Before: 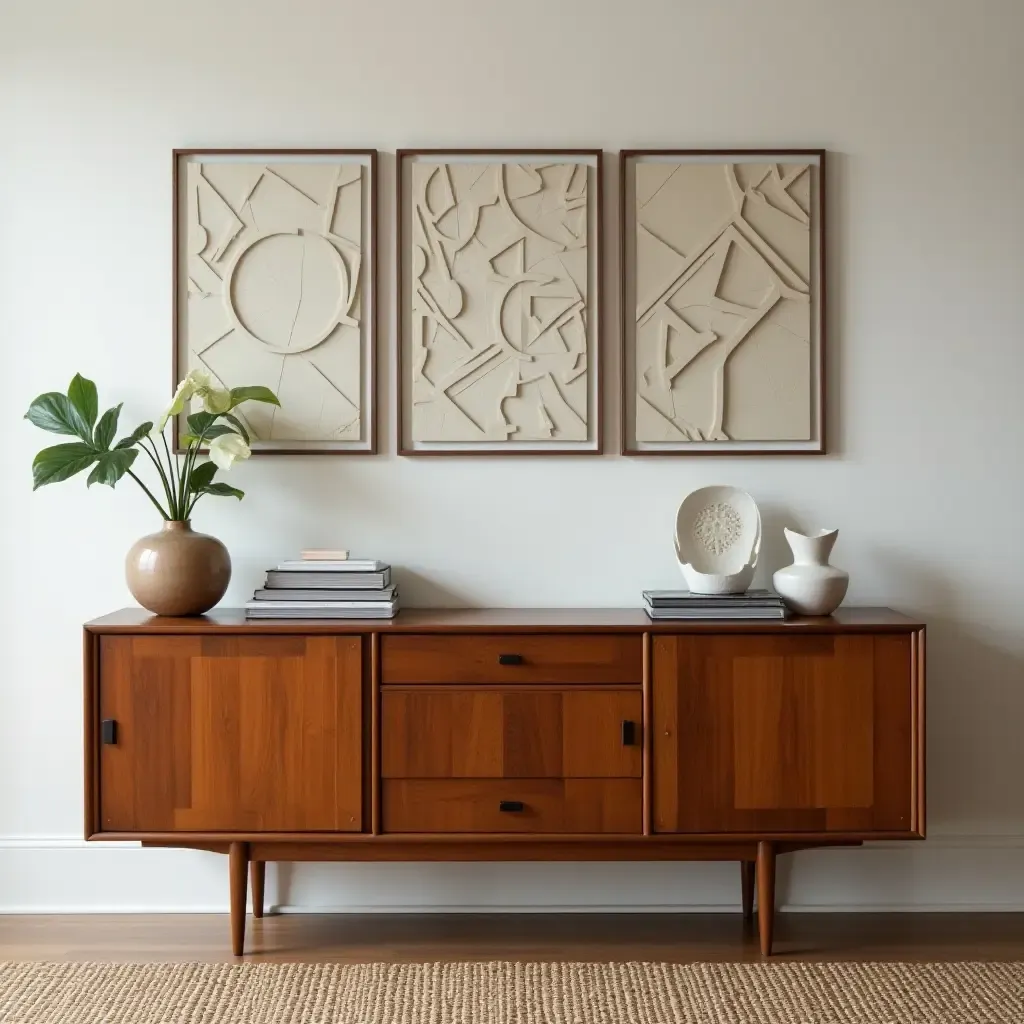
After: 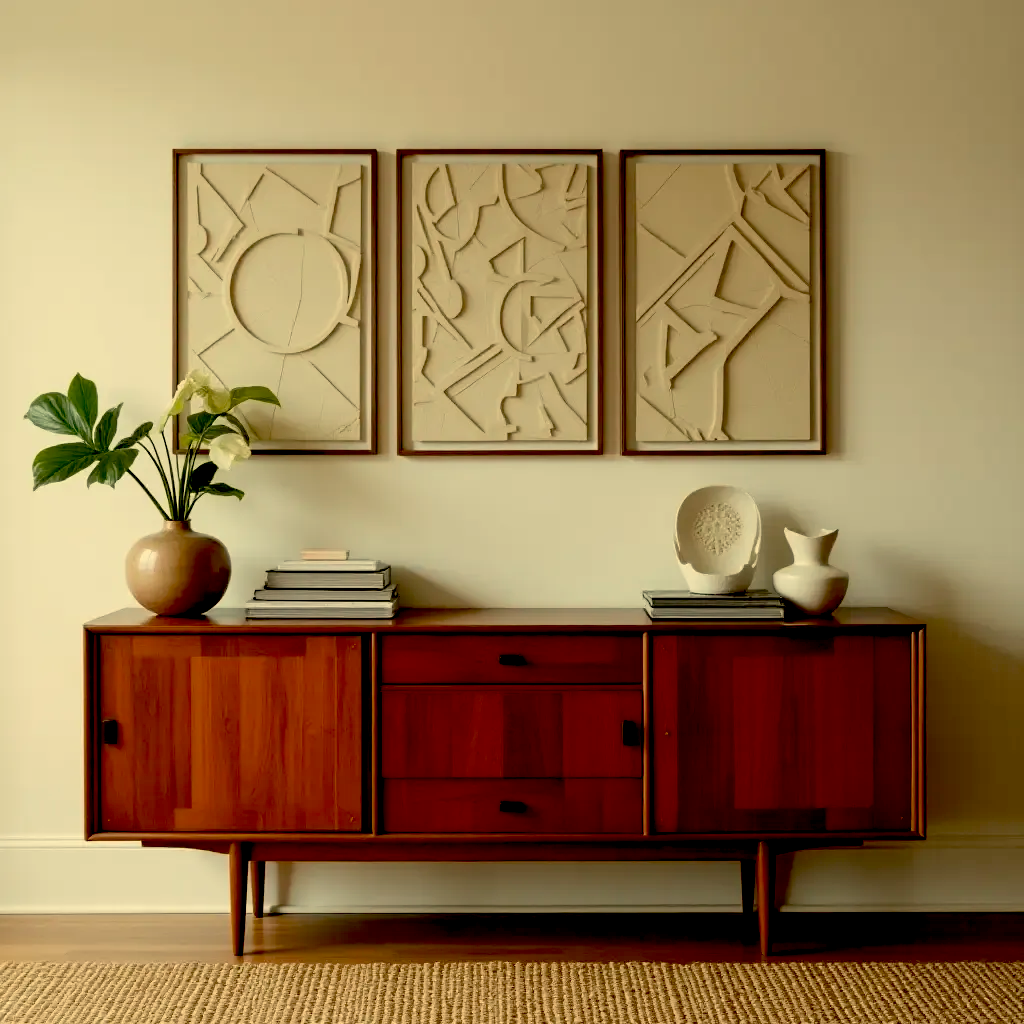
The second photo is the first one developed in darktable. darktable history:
exposure: black level correction 0.046, exposure -0.228 EV, compensate highlight preservation false
white balance: red 1.08, blue 0.791
